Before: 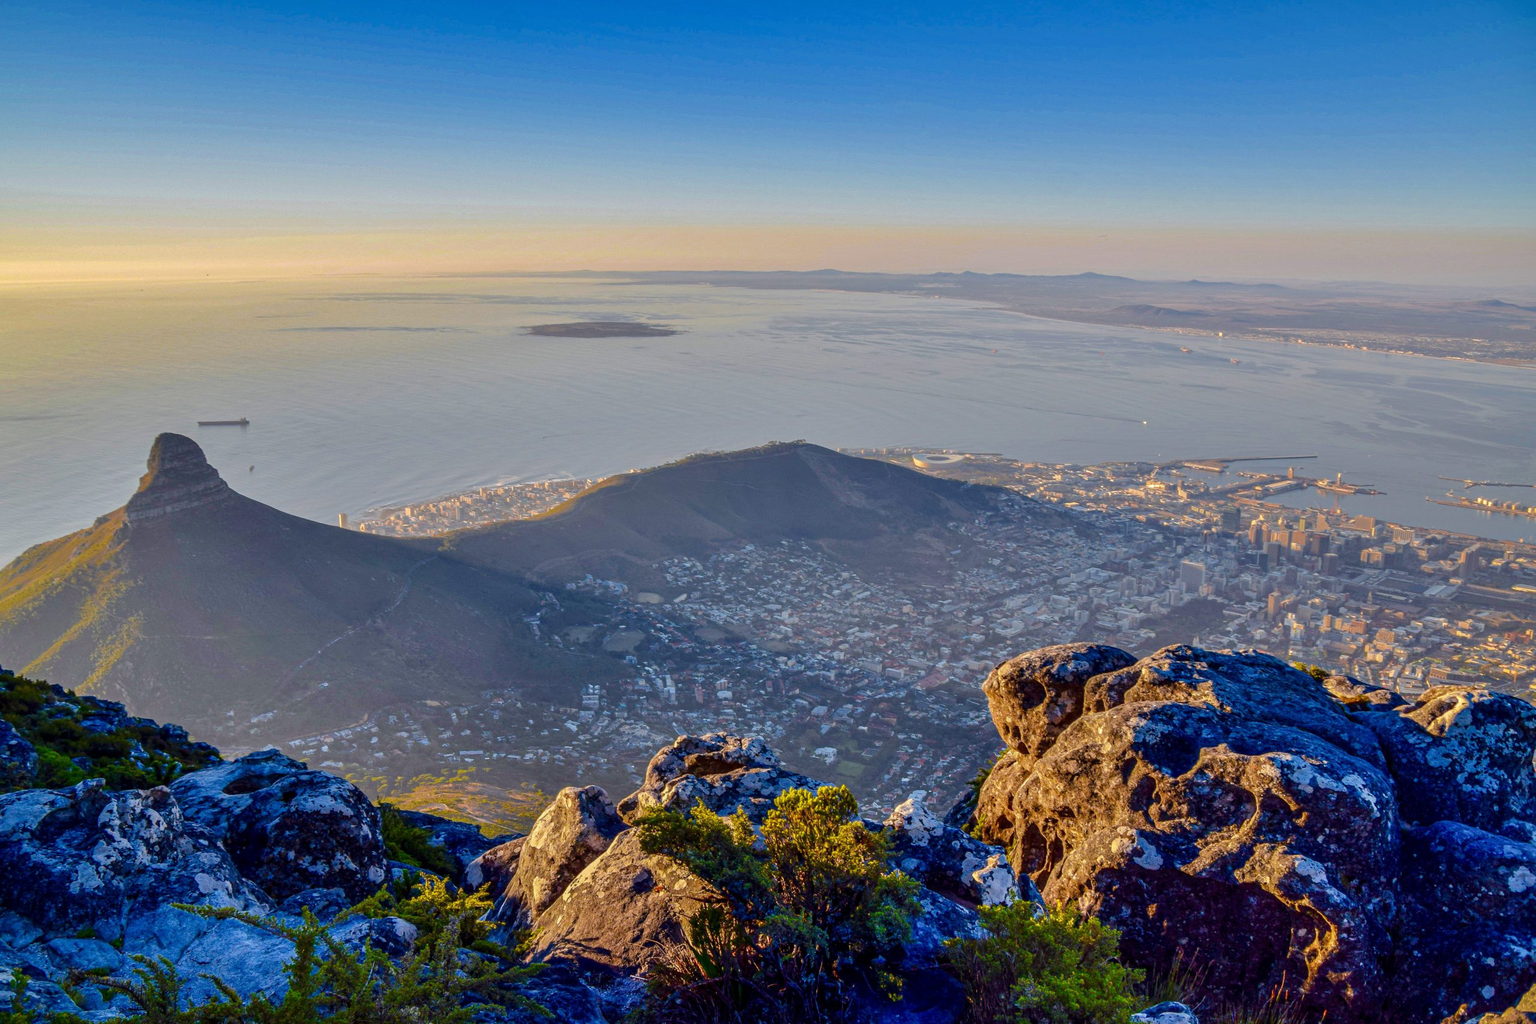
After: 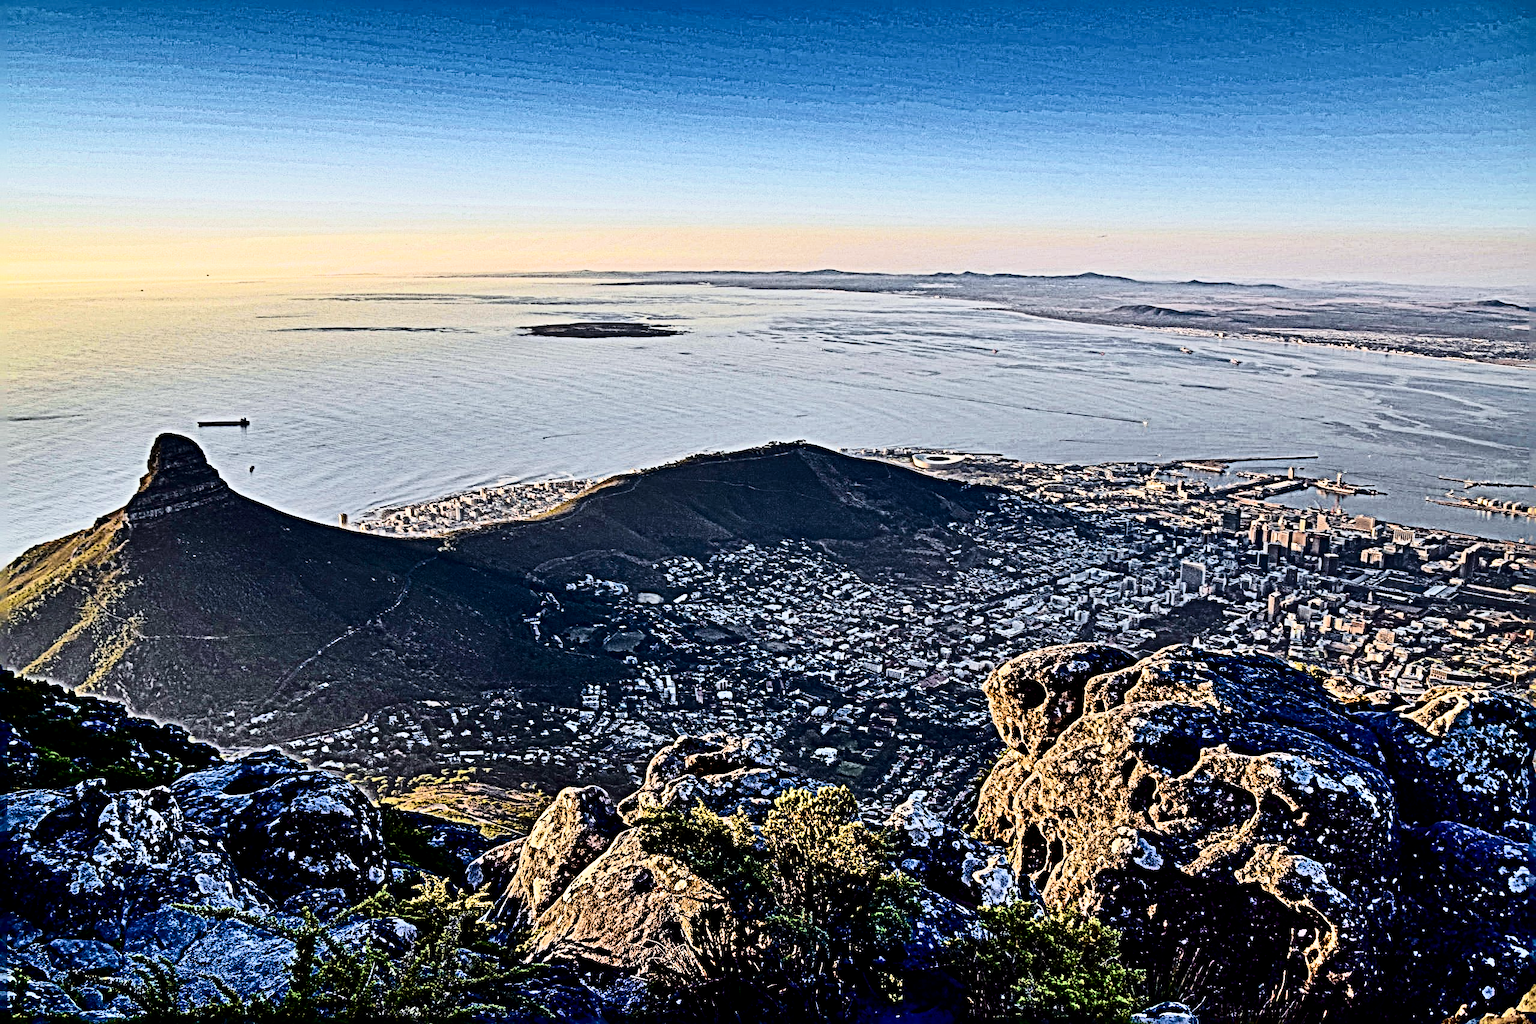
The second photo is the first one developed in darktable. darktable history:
haze removal: compatibility mode true
filmic rgb: black relative exposure -5.13 EV, white relative exposure 4 EV, hardness 2.88, contrast 1.396, highlights saturation mix -31.28%
sharpen: radius 6.267, amount 1.815, threshold 0.058
contrast brightness saturation: contrast 0.501, saturation -0.101
color balance rgb: shadows lift › chroma 2.039%, shadows lift › hue 248.59°, perceptual saturation grading › global saturation -0.089%, global vibrance 14.973%
